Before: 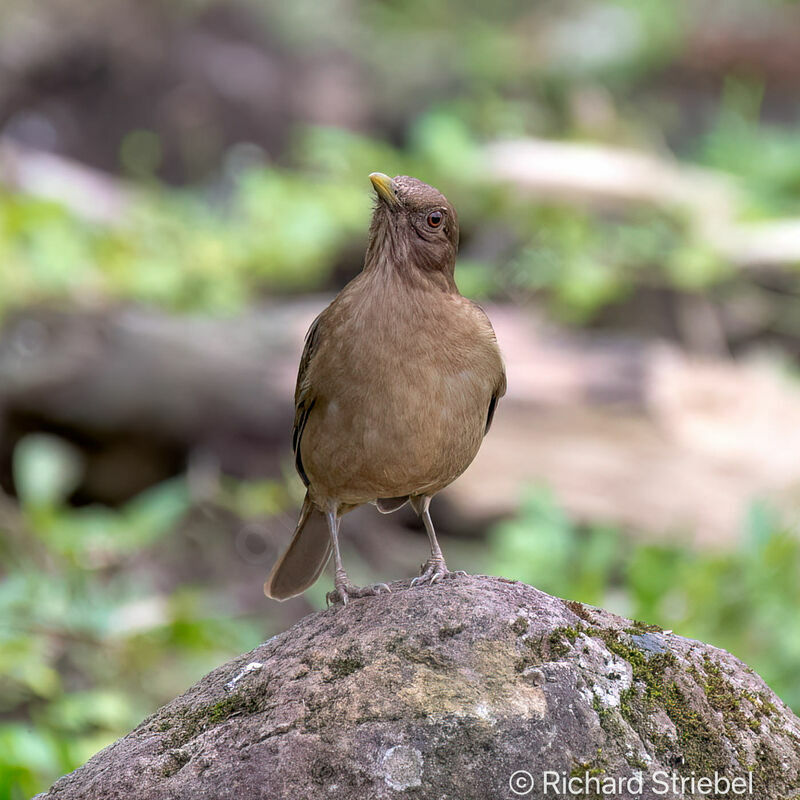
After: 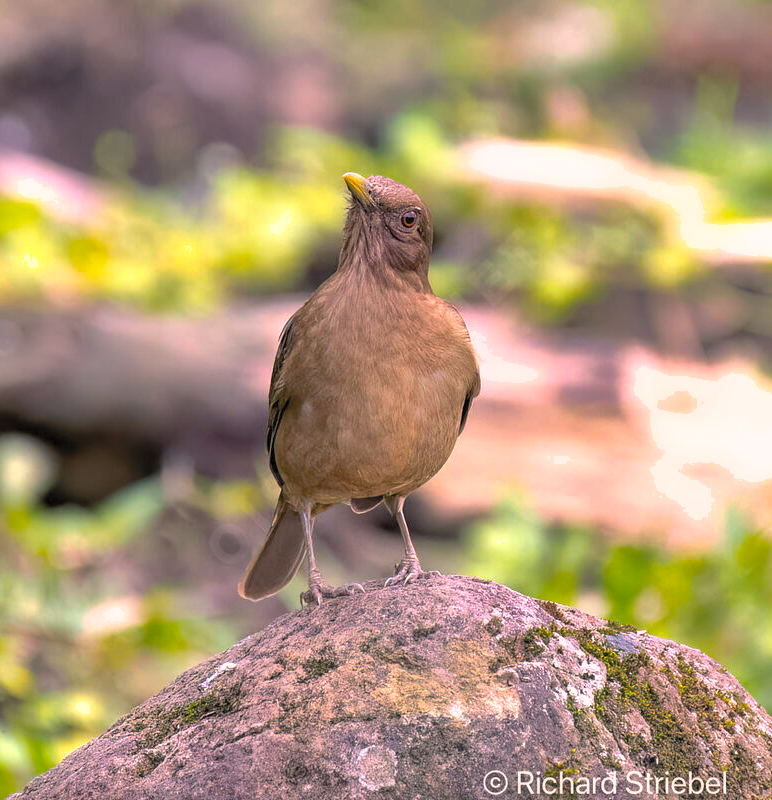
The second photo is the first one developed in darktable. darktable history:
contrast brightness saturation: contrast 0.138, brightness 0.218
crop and rotate: left 3.481%
color balance rgb: shadows lift › chroma 3.292%, shadows lift › hue 281.37°, highlights gain › chroma 4.562%, highlights gain › hue 31.45°, perceptual saturation grading › global saturation 29.942%, perceptual brilliance grading › global brilliance 14.297%, perceptual brilliance grading › shadows -35.513%, global vibrance 5.907%
shadows and highlights: shadows 39.43, highlights -60.03
